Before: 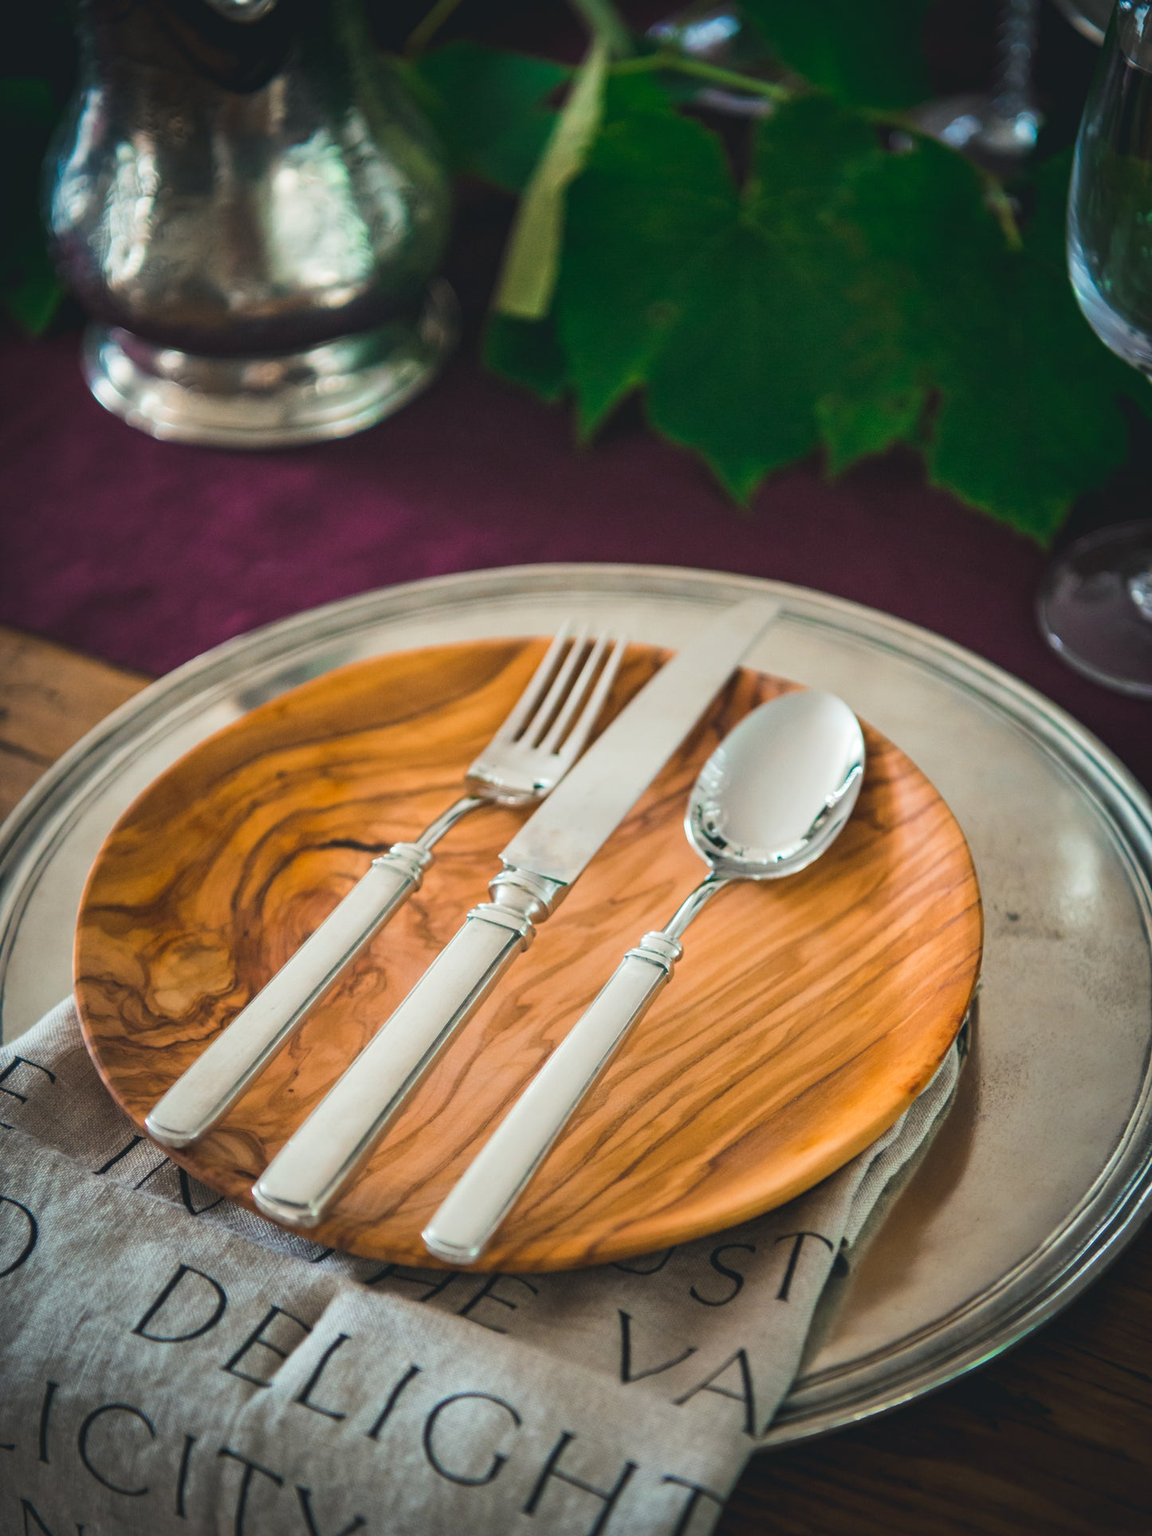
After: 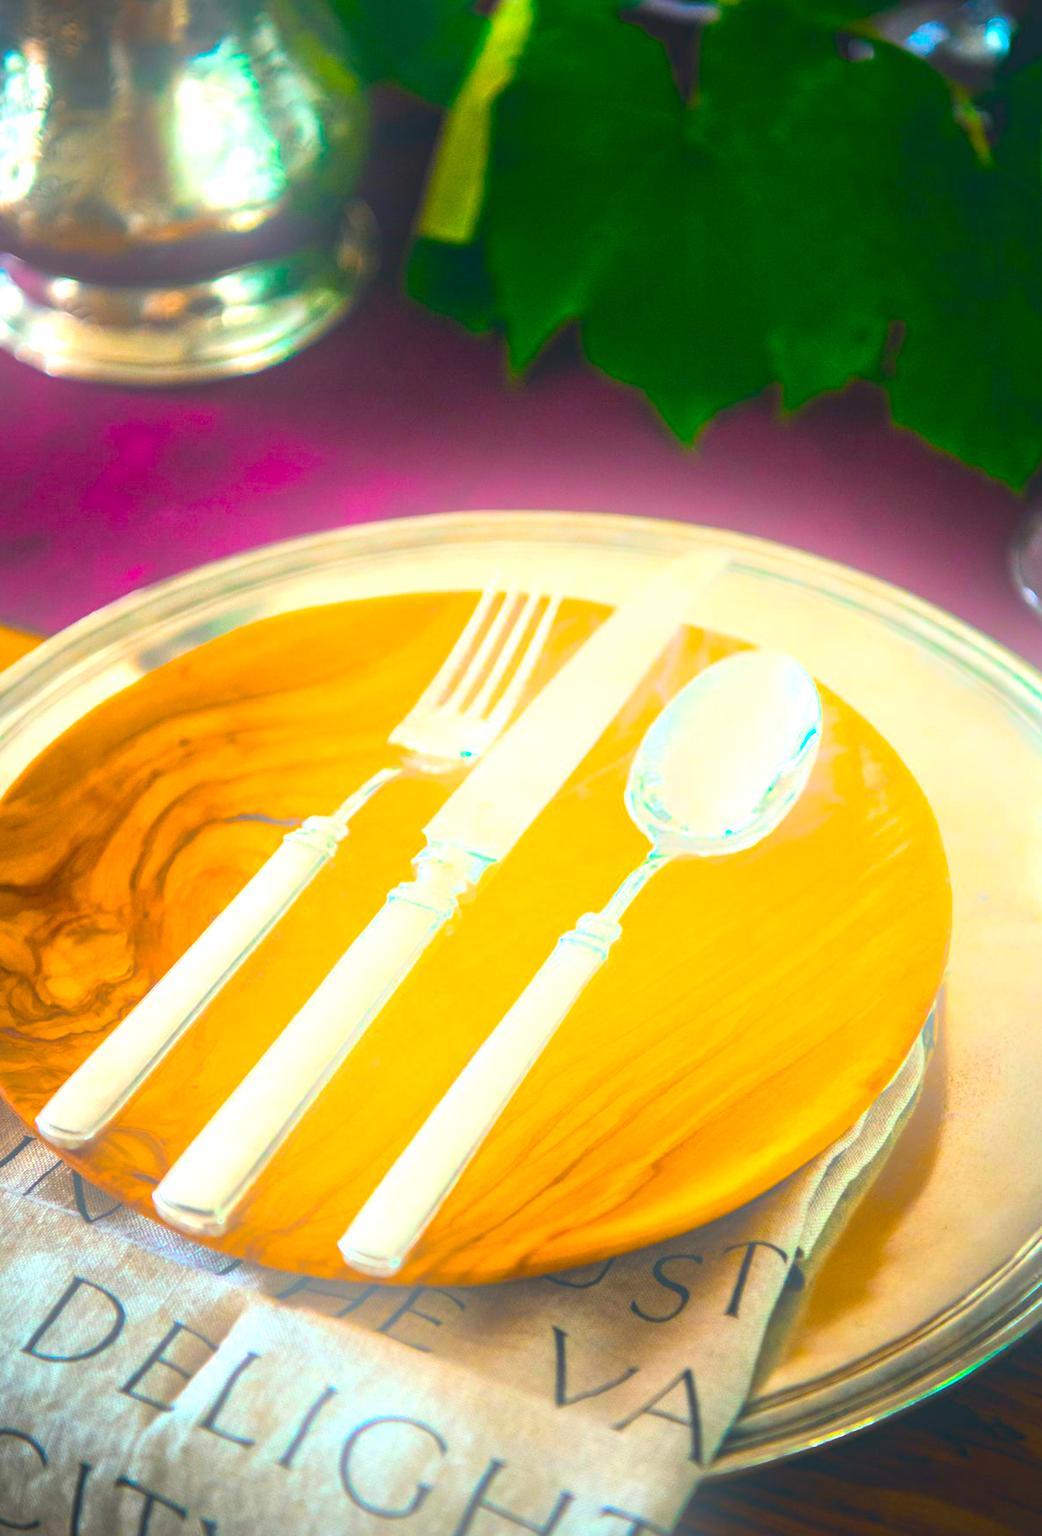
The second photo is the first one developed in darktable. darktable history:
color balance rgb: linear chroma grading › global chroma 10%, perceptual saturation grading › global saturation 40%, perceptual brilliance grading › global brilliance 30%, global vibrance 20%
crop: left 9.807%, top 6.259%, right 7.334%, bottom 2.177%
color balance: output saturation 110%
color contrast: green-magenta contrast 1.2, blue-yellow contrast 1.2
bloom: on, module defaults
